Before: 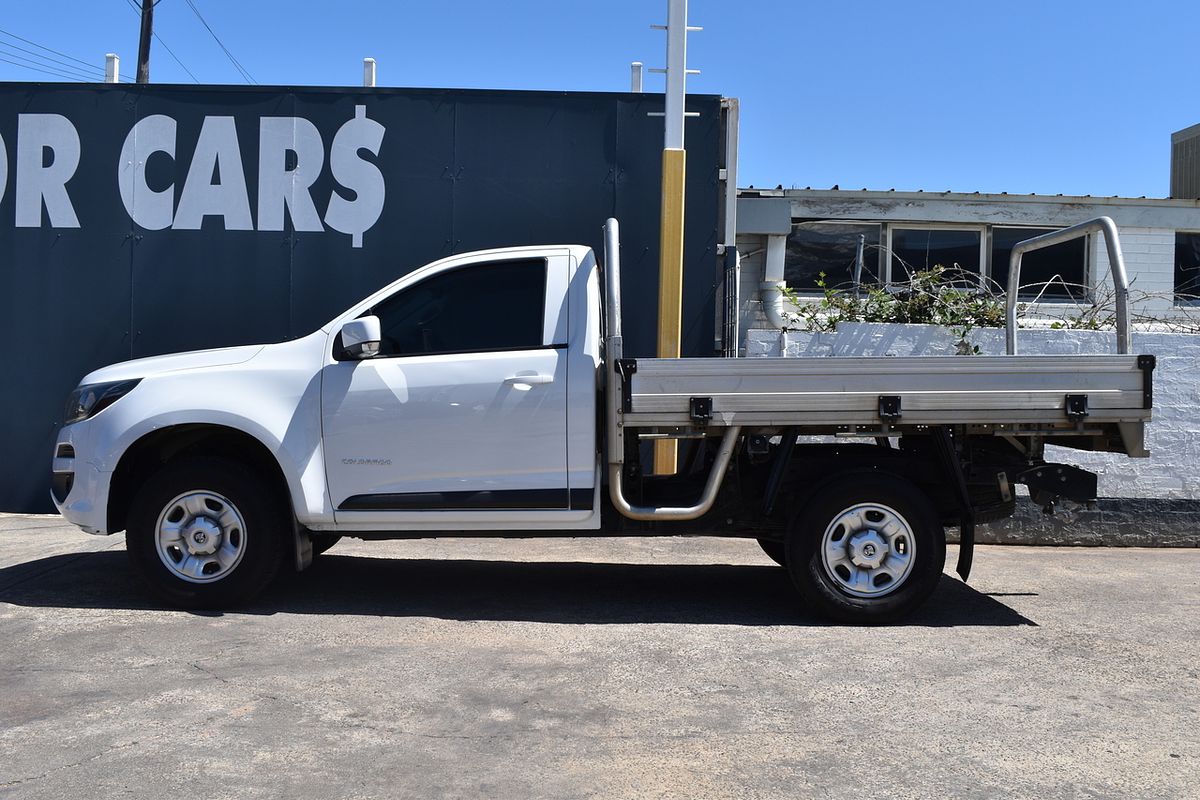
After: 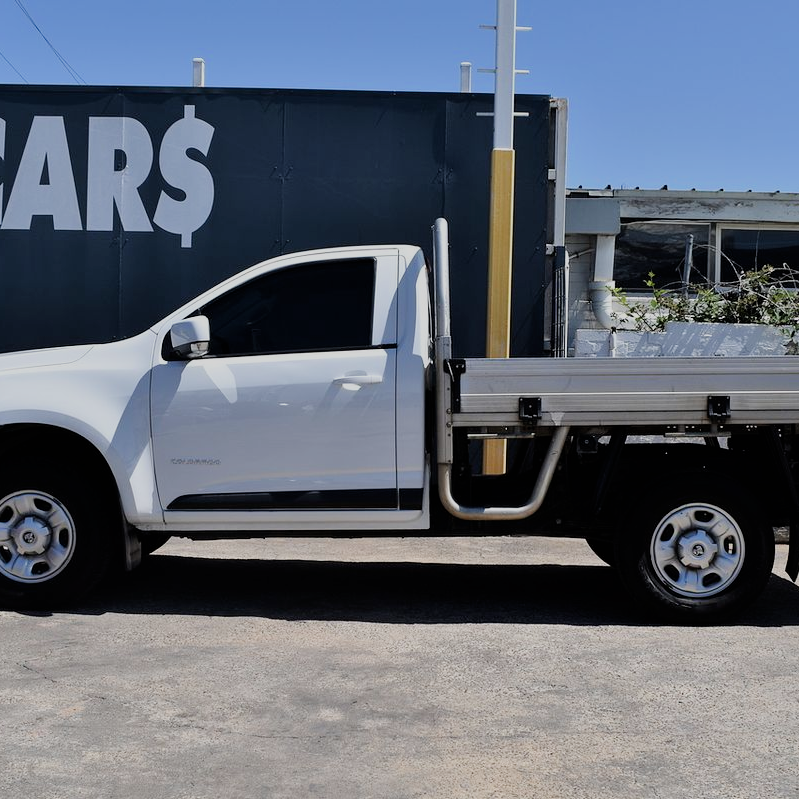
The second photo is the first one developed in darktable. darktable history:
crop and rotate: left 14.292%, right 19.041%
filmic rgb: black relative exposure -7.65 EV, white relative exposure 4.56 EV, hardness 3.61
